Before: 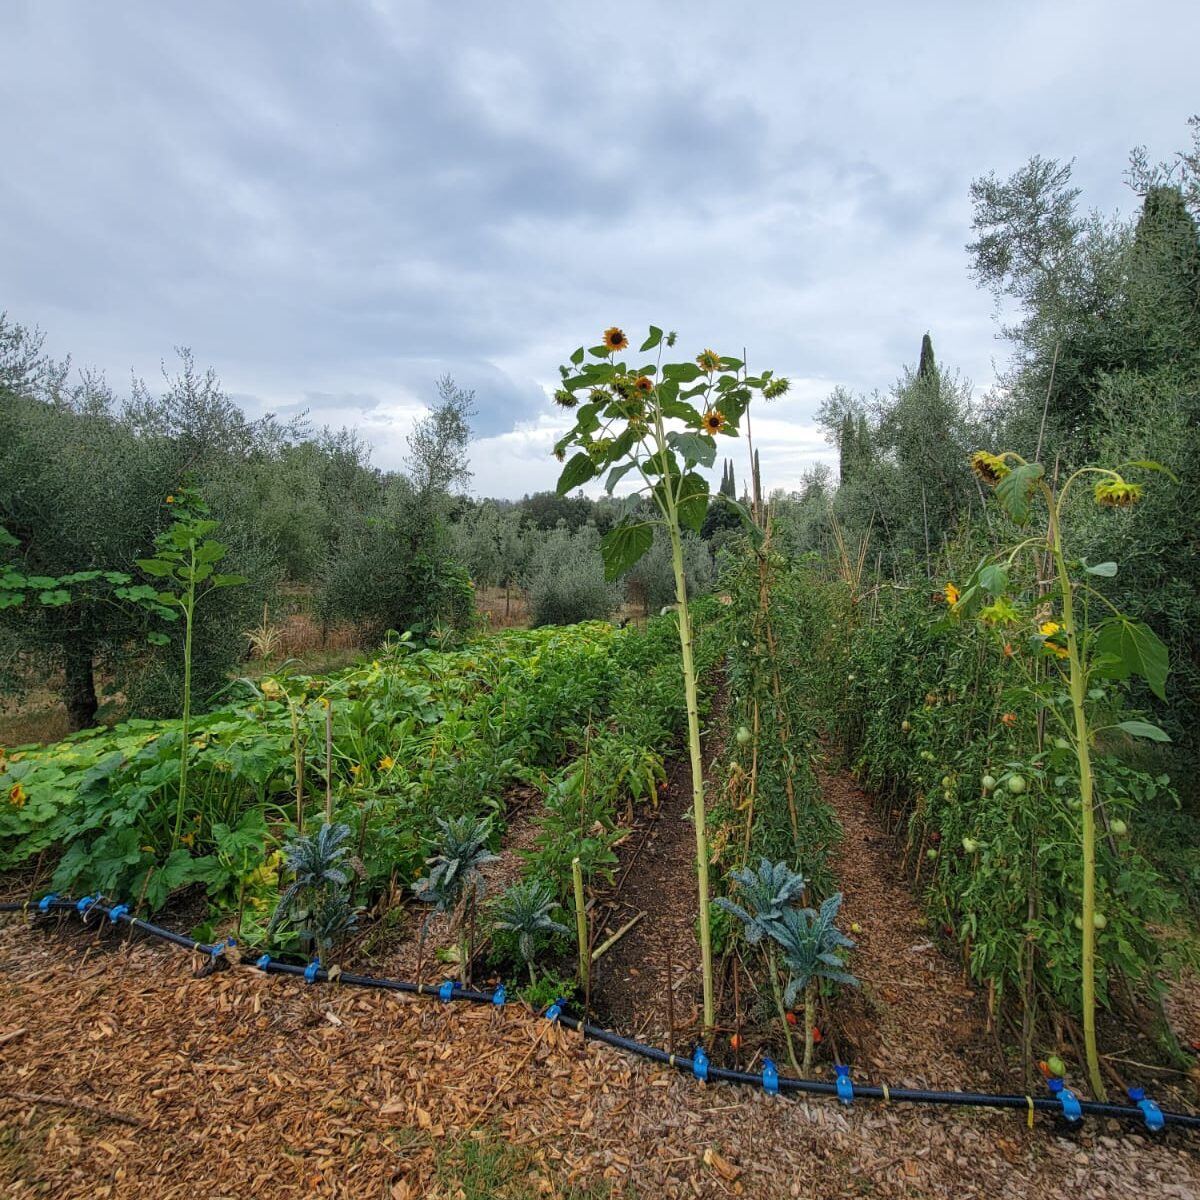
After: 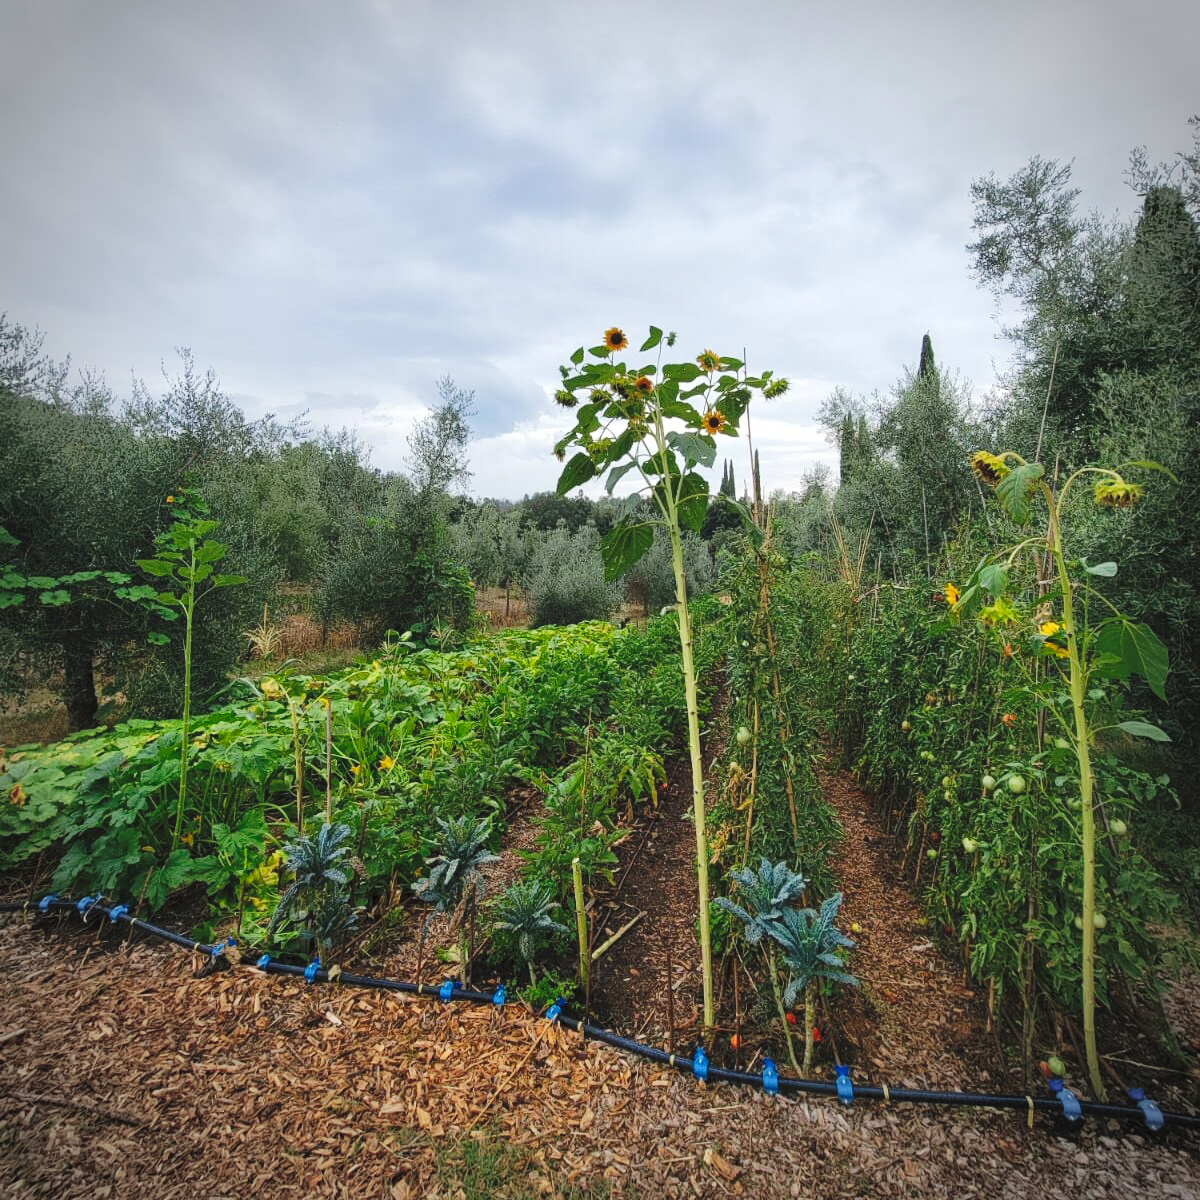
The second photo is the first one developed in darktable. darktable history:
tone curve: curves: ch0 [(0, 0) (0.003, 0.065) (0.011, 0.072) (0.025, 0.09) (0.044, 0.104) (0.069, 0.116) (0.1, 0.127) (0.136, 0.15) (0.177, 0.184) (0.224, 0.223) (0.277, 0.28) (0.335, 0.361) (0.399, 0.443) (0.468, 0.525) (0.543, 0.616) (0.623, 0.713) (0.709, 0.79) (0.801, 0.866) (0.898, 0.933) (1, 1)], preserve colors none
vignetting: on, module defaults
